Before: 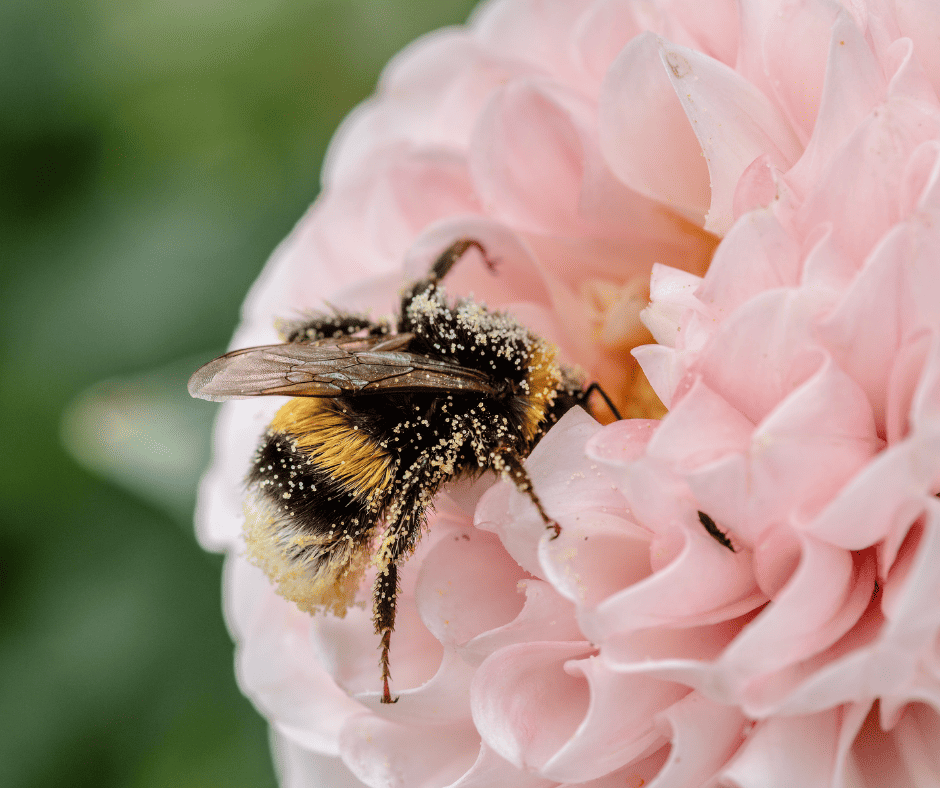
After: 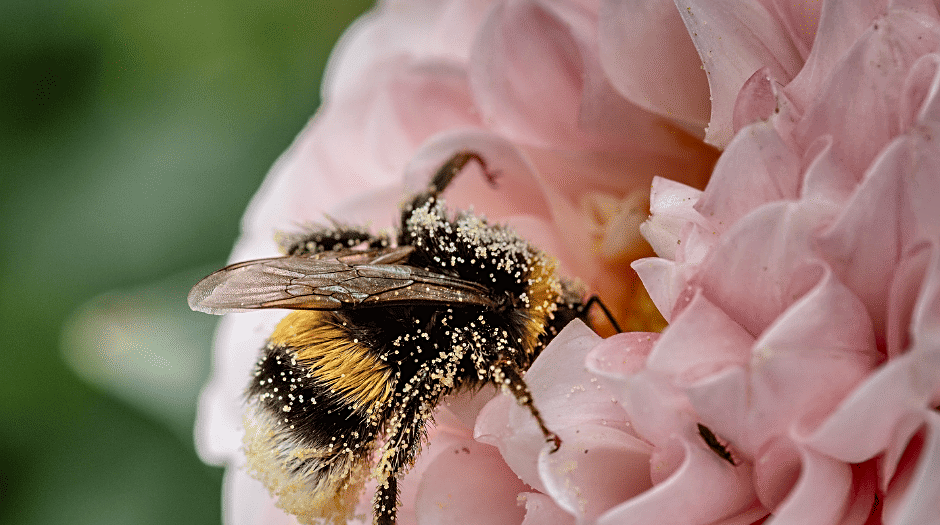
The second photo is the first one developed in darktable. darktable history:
sharpen: on, module defaults
crop: top 11.166%, bottom 22.168%
shadows and highlights: shadows 20.91, highlights -82.73, soften with gaussian
